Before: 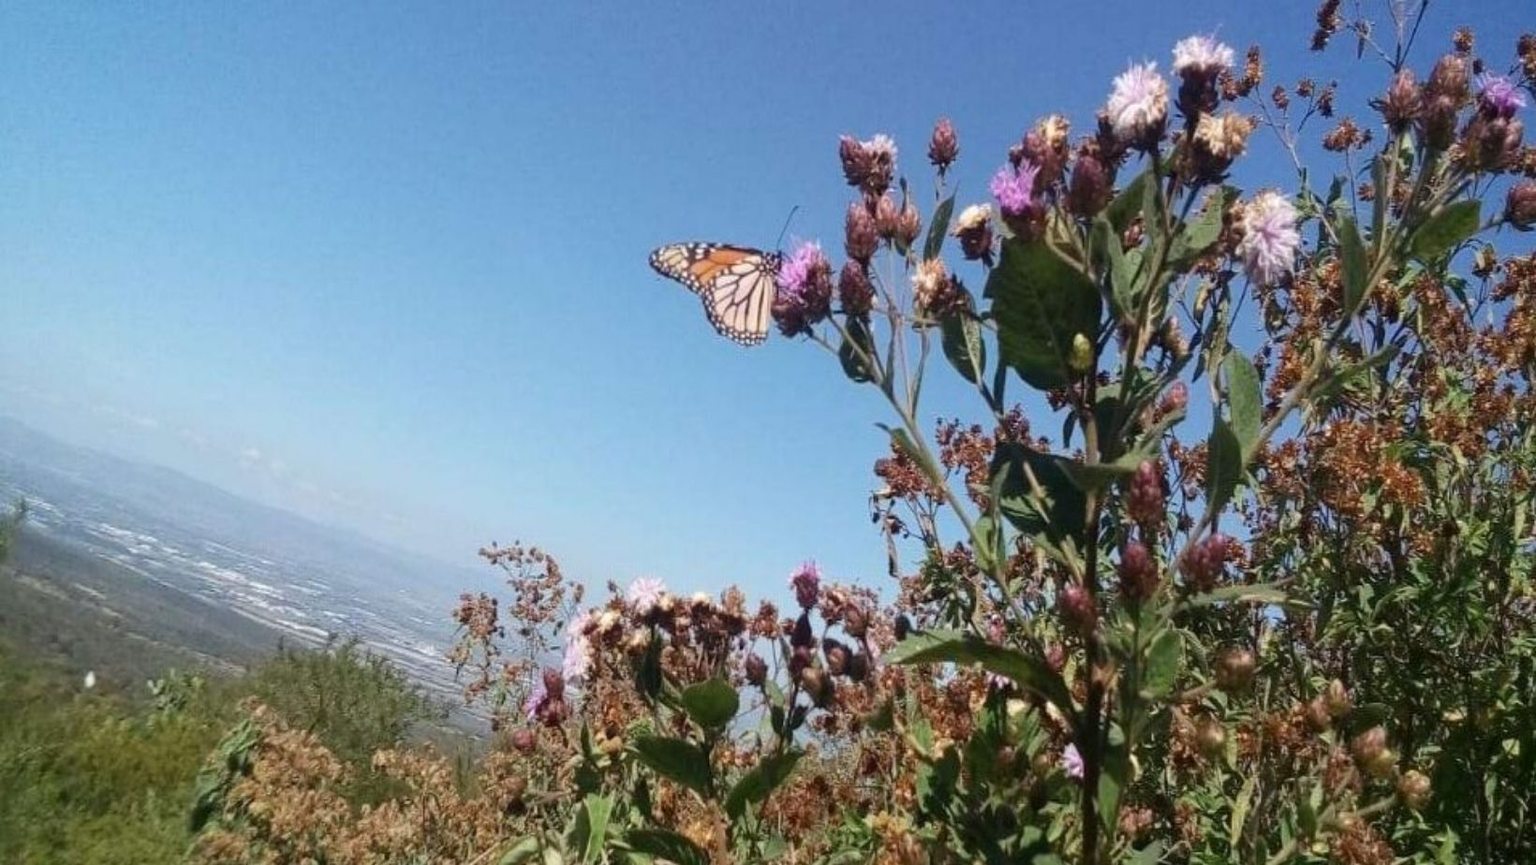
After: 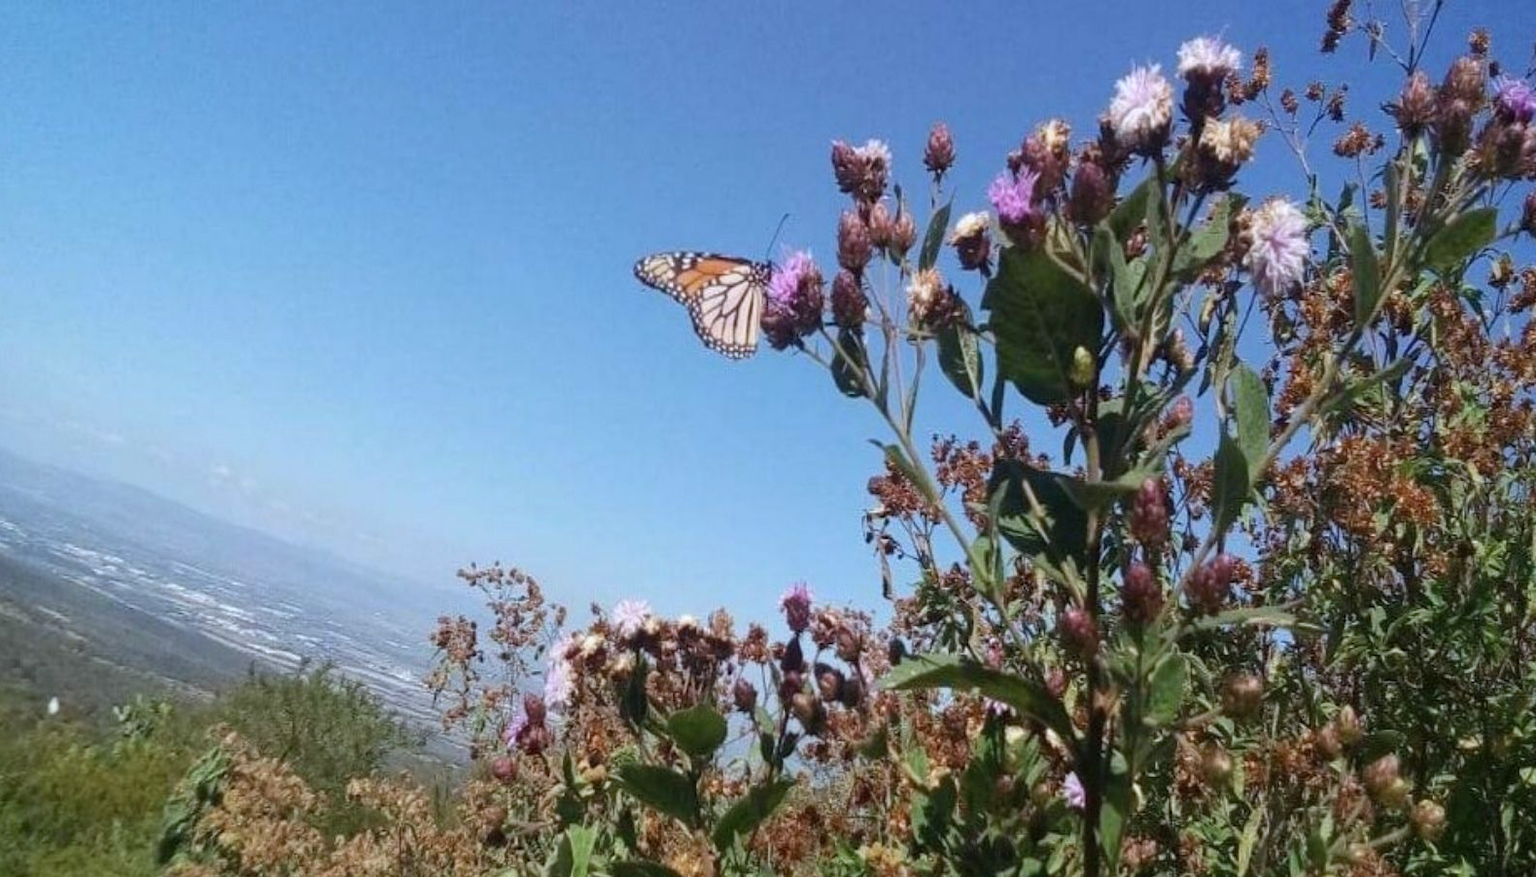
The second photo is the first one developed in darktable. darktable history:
bloom: size 13.65%, threshold 98.39%, strength 4.82%
crop and rotate: left 2.536%, right 1.107%, bottom 2.246%
shadows and highlights: shadows 25, highlights -25
white balance: red 0.967, blue 1.049
